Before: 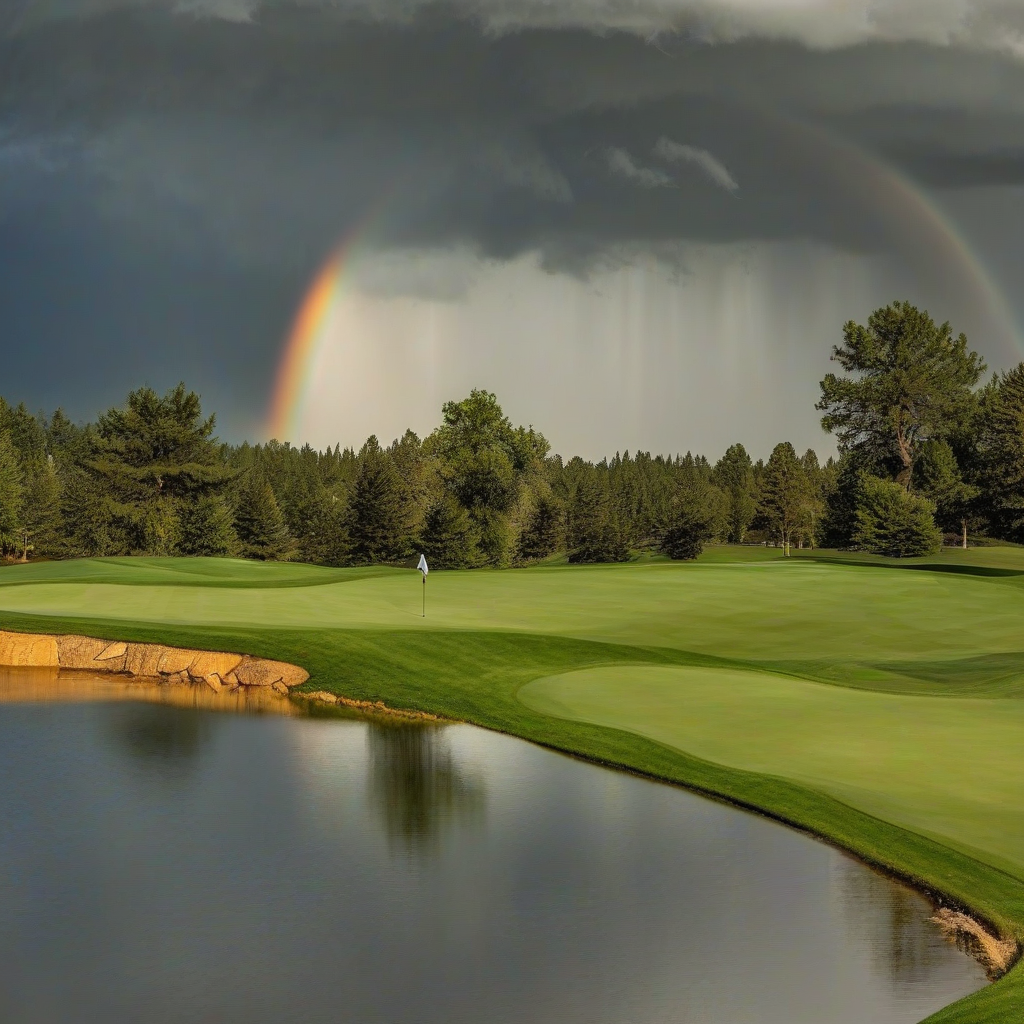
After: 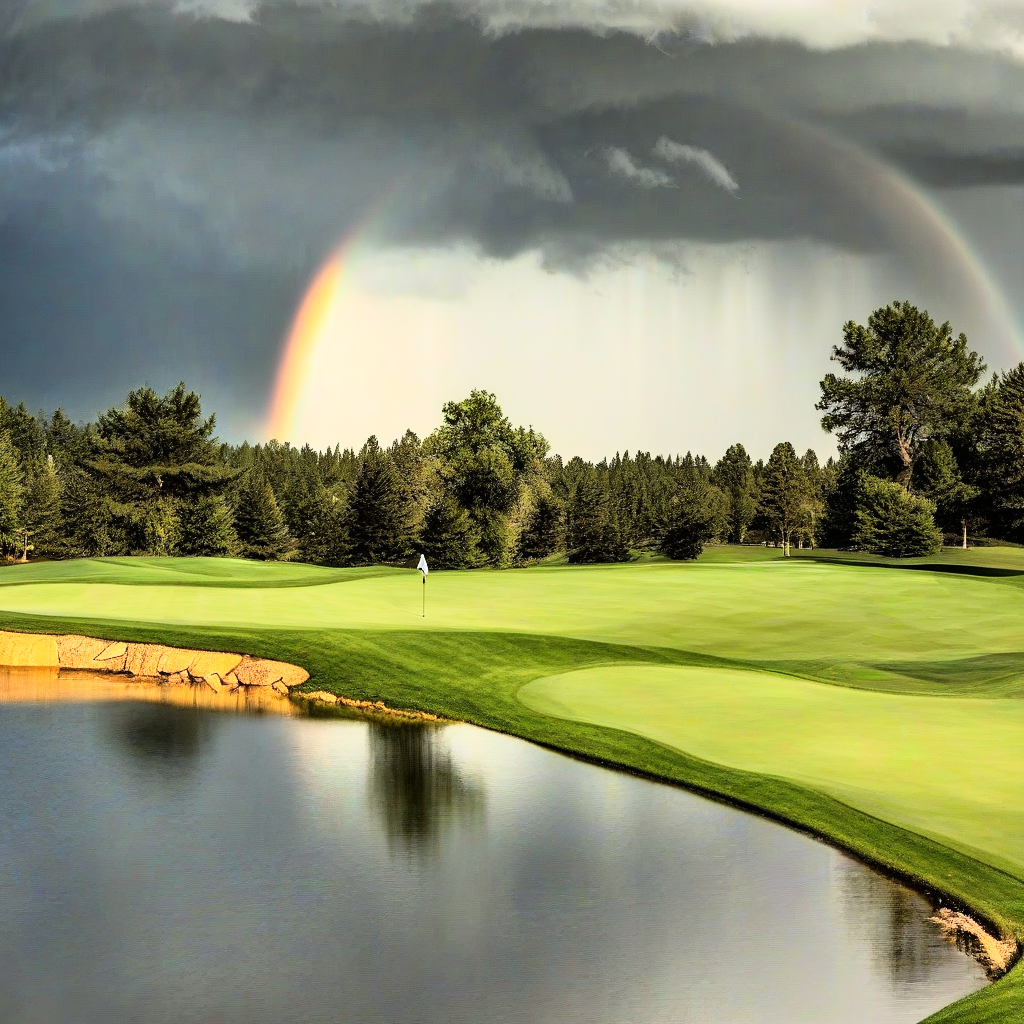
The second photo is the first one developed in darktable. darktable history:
exposure: exposure -0.04 EV, compensate highlight preservation false
rgb curve: curves: ch0 [(0, 0) (0.21, 0.15) (0.24, 0.21) (0.5, 0.75) (0.75, 0.96) (0.89, 0.99) (1, 1)]; ch1 [(0, 0.02) (0.21, 0.13) (0.25, 0.2) (0.5, 0.67) (0.75, 0.9) (0.89, 0.97) (1, 1)]; ch2 [(0, 0.02) (0.21, 0.13) (0.25, 0.2) (0.5, 0.67) (0.75, 0.9) (0.89, 0.97) (1, 1)], compensate middle gray true
